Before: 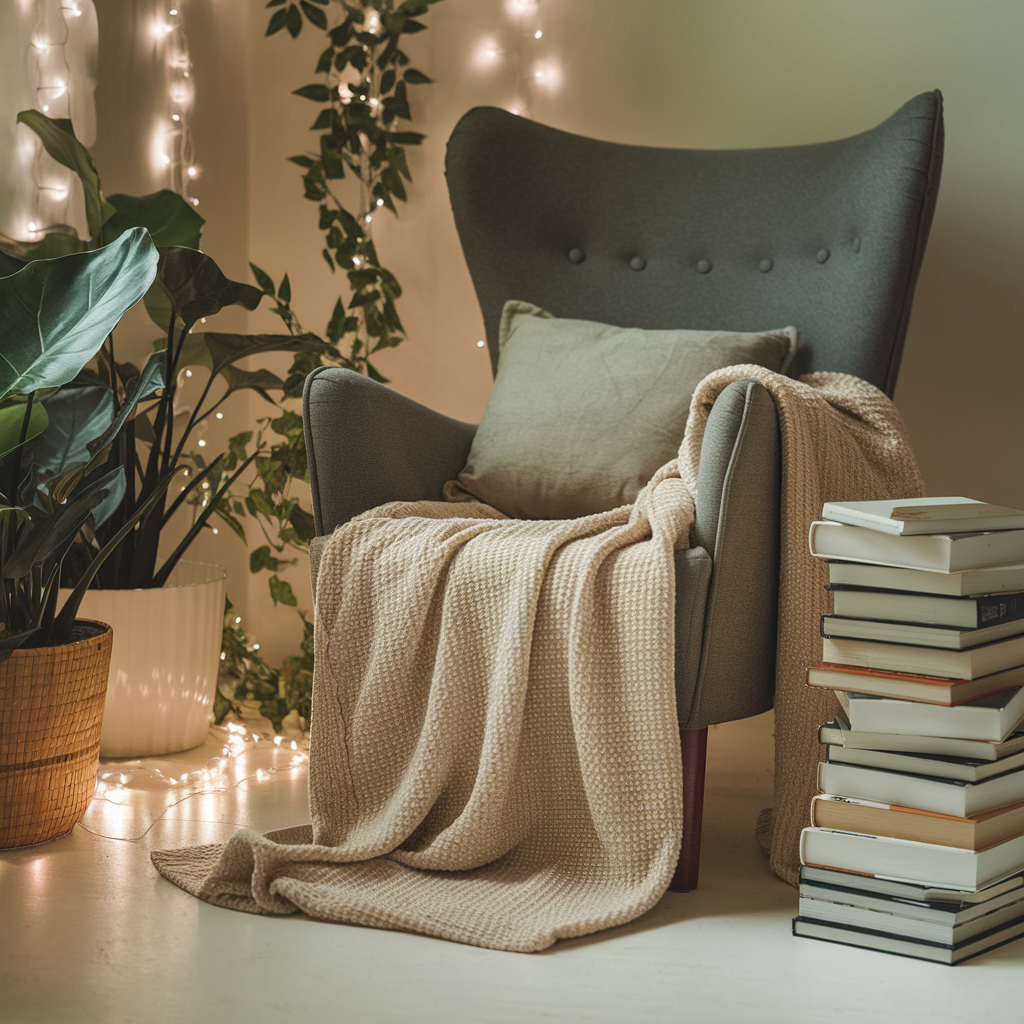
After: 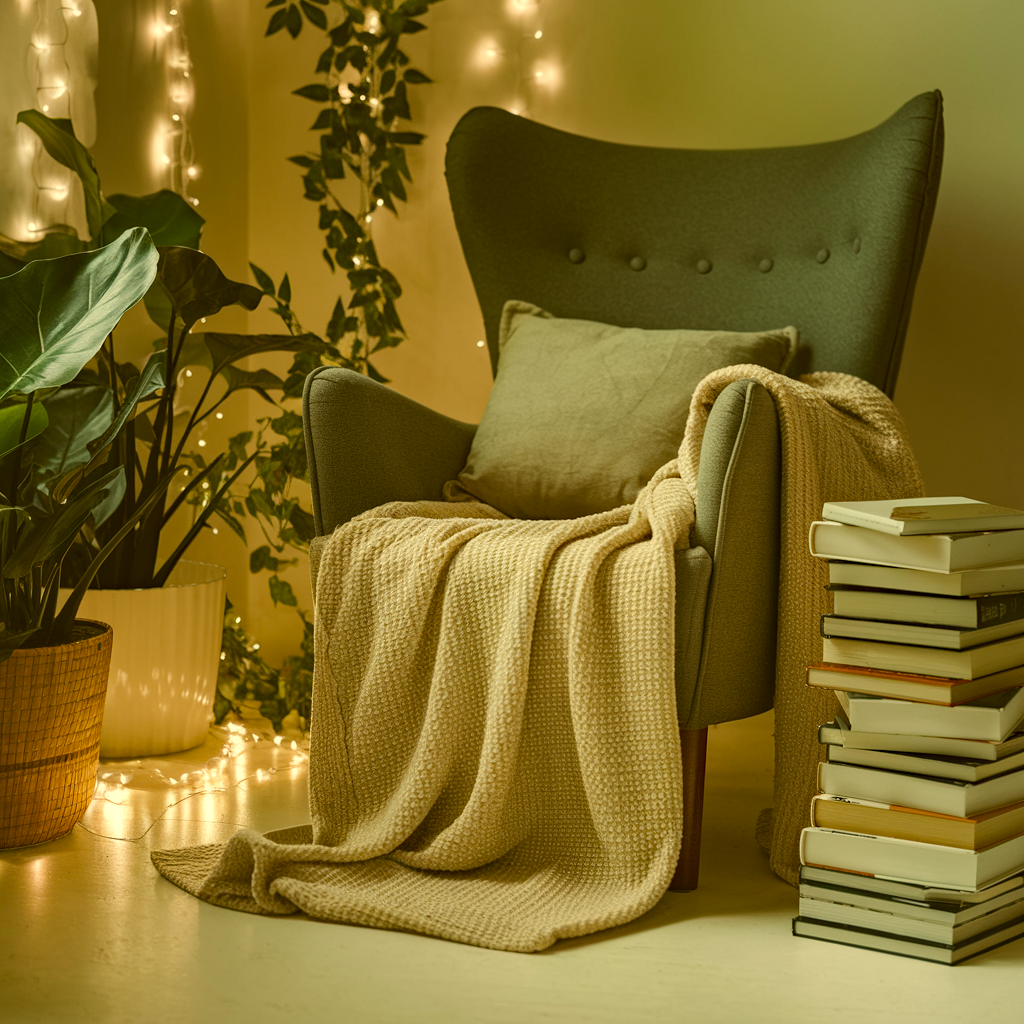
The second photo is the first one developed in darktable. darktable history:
color correction: highlights a* 0.135, highlights b* 29.65, shadows a* -0.321, shadows b* 21.01
haze removal: compatibility mode true, adaptive false
